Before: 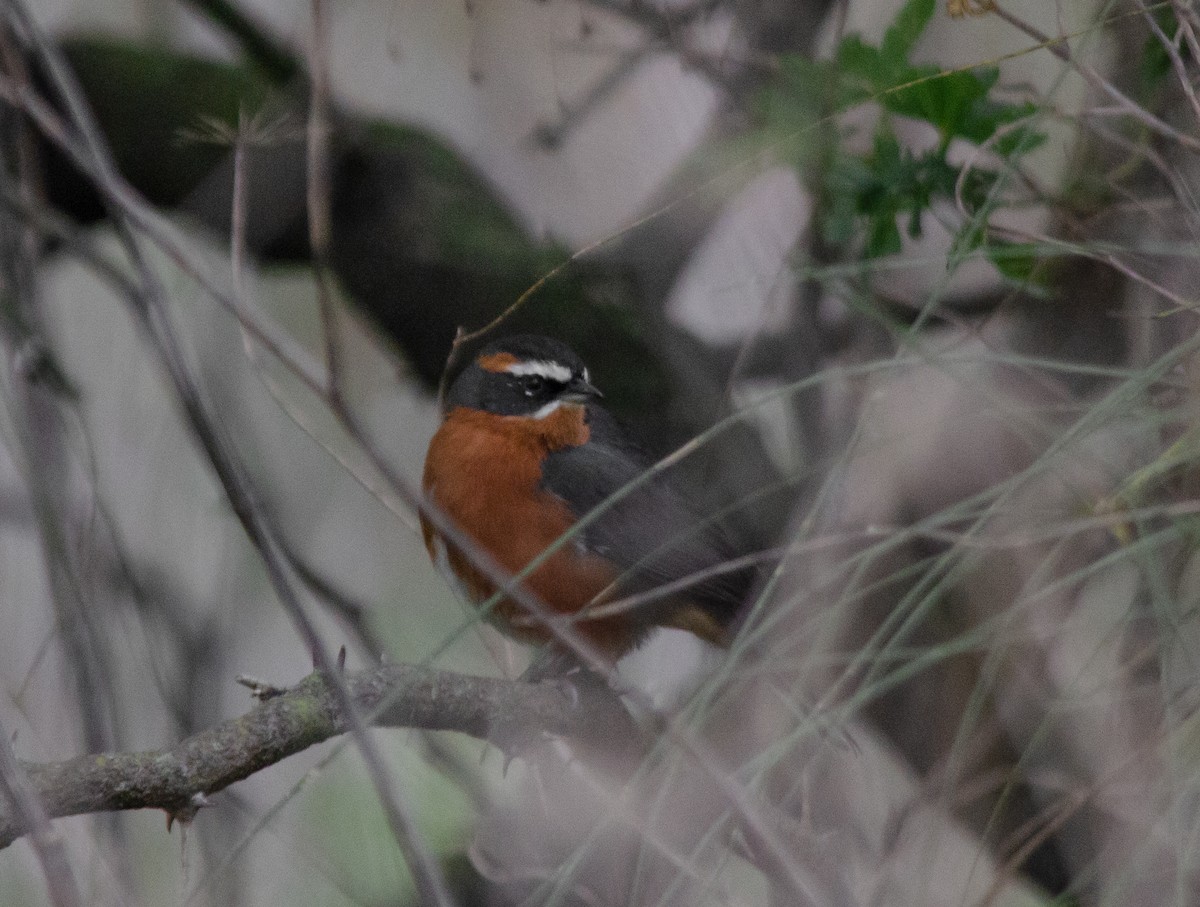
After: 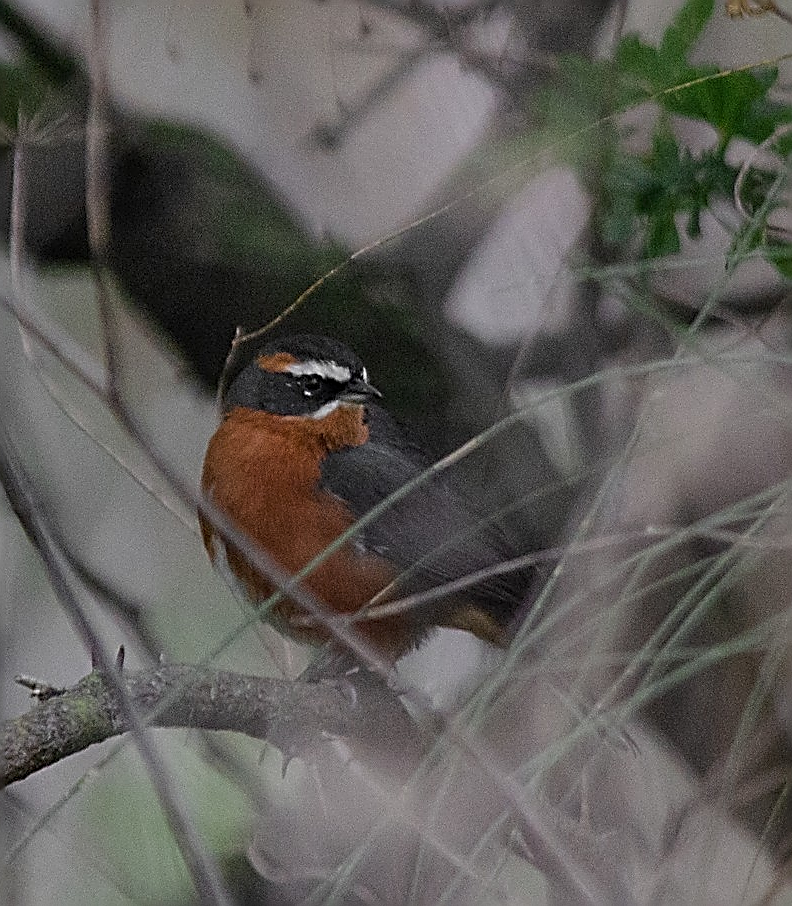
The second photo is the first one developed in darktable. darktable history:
crop and rotate: left 18.442%, right 15.508%
sharpen: amount 2
